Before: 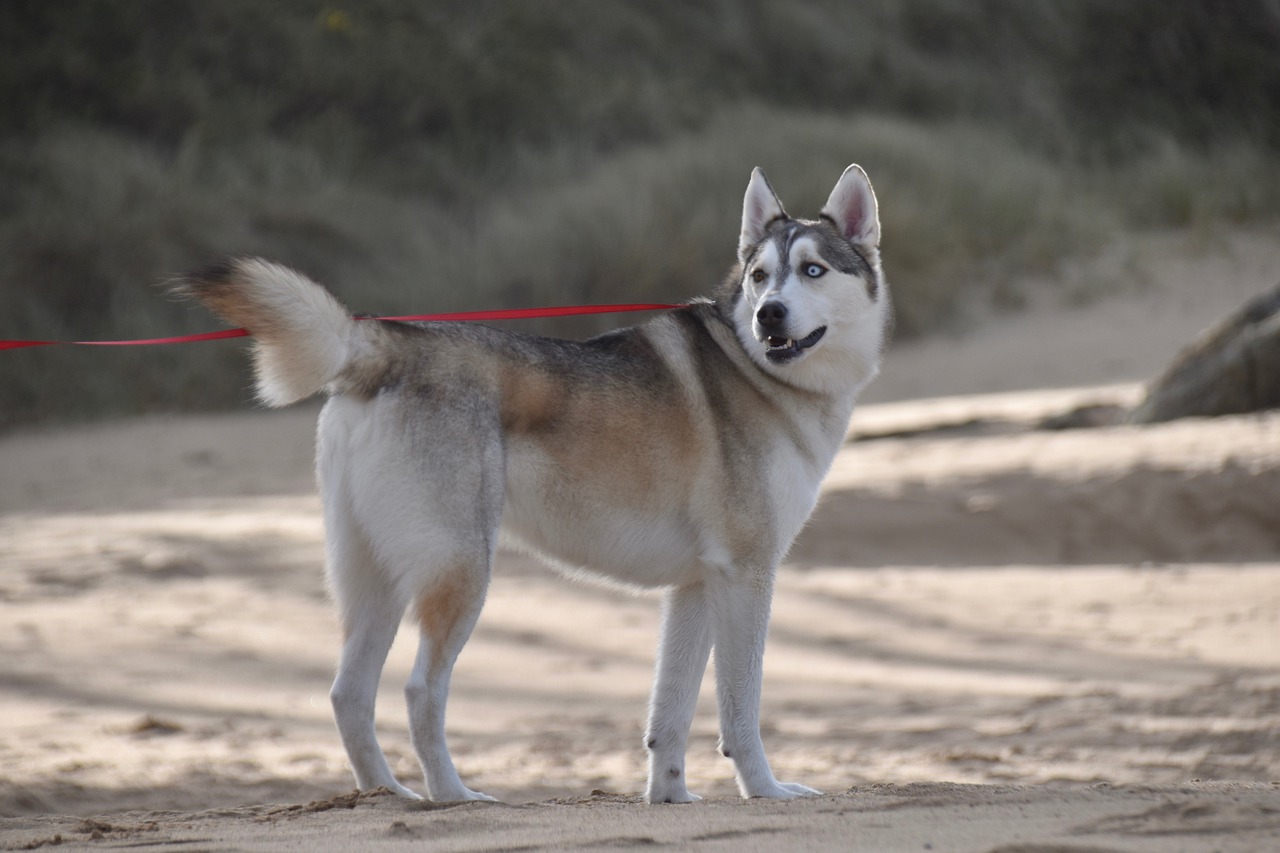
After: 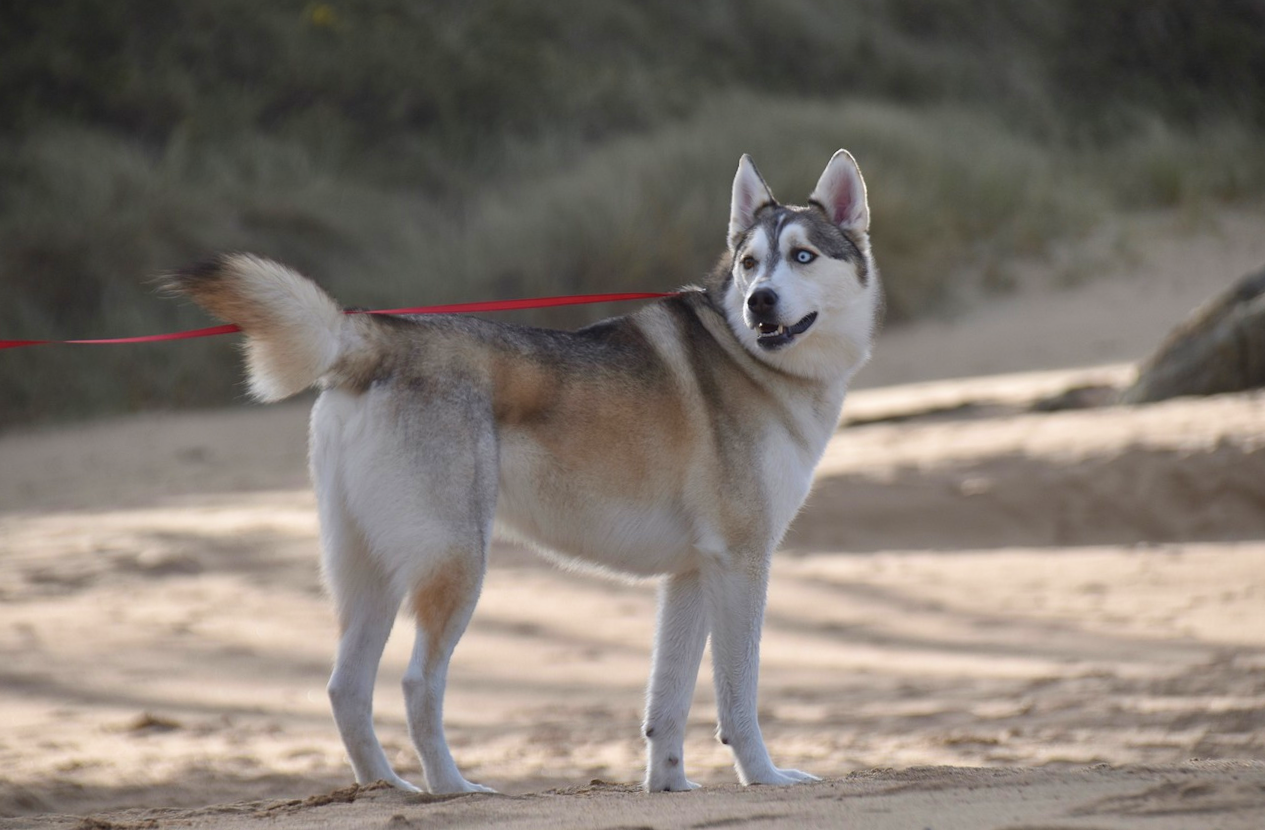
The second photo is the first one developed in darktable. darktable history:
rotate and perspective: rotation -1°, crop left 0.011, crop right 0.989, crop top 0.025, crop bottom 0.975
velvia: on, module defaults
